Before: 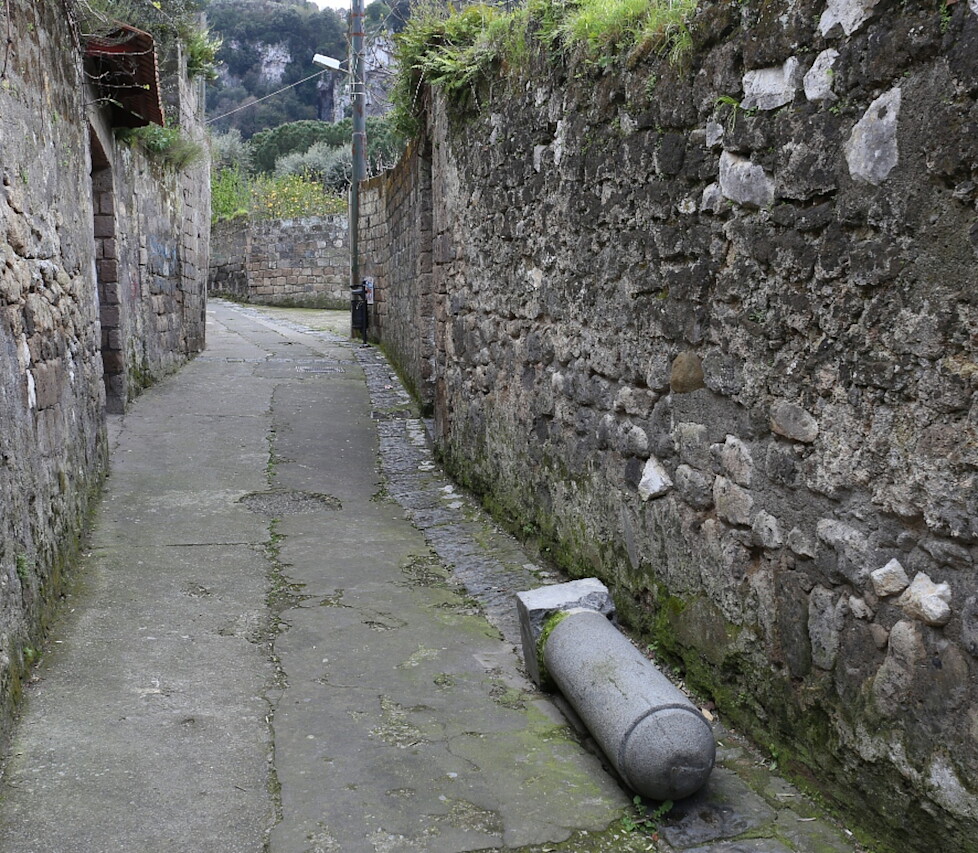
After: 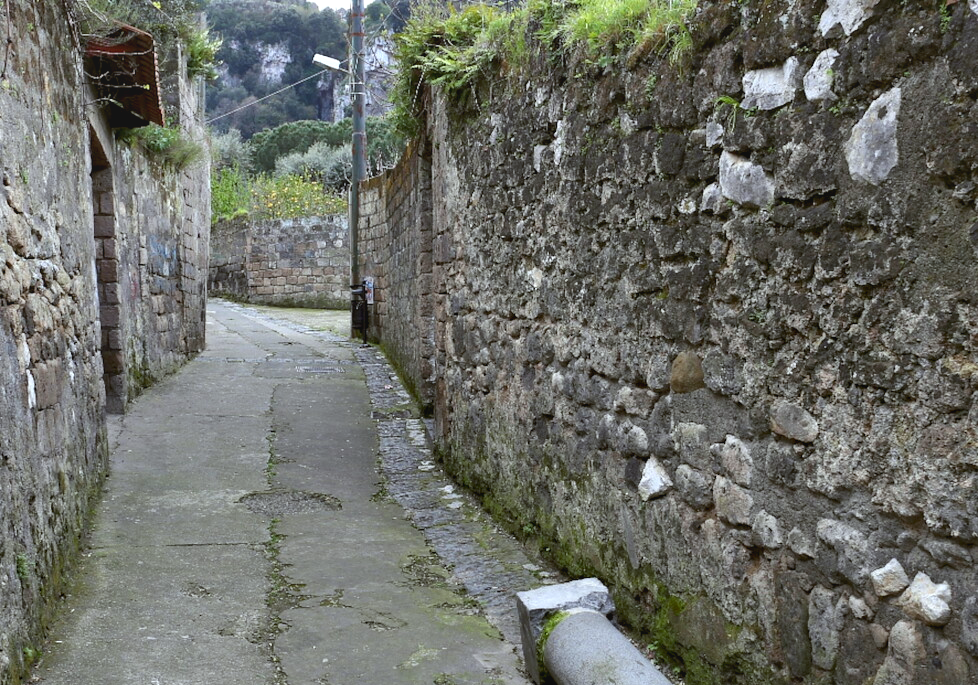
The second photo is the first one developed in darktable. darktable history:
contrast equalizer: octaves 7, y [[0.528, 0.548, 0.563, 0.562, 0.546, 0.526], [0.55 ×6], [0 ×6], [0 ×6], [0 ×6]]
crop: bottom 19.644%
bloom: size 40%
color balance: lift [1.004, 1.002, 1.002, 0.998], gamma [1, 1.007, 1.002, 0.993], gain [1, 0.977, 1.013, 1.023], contrast -3.64%
